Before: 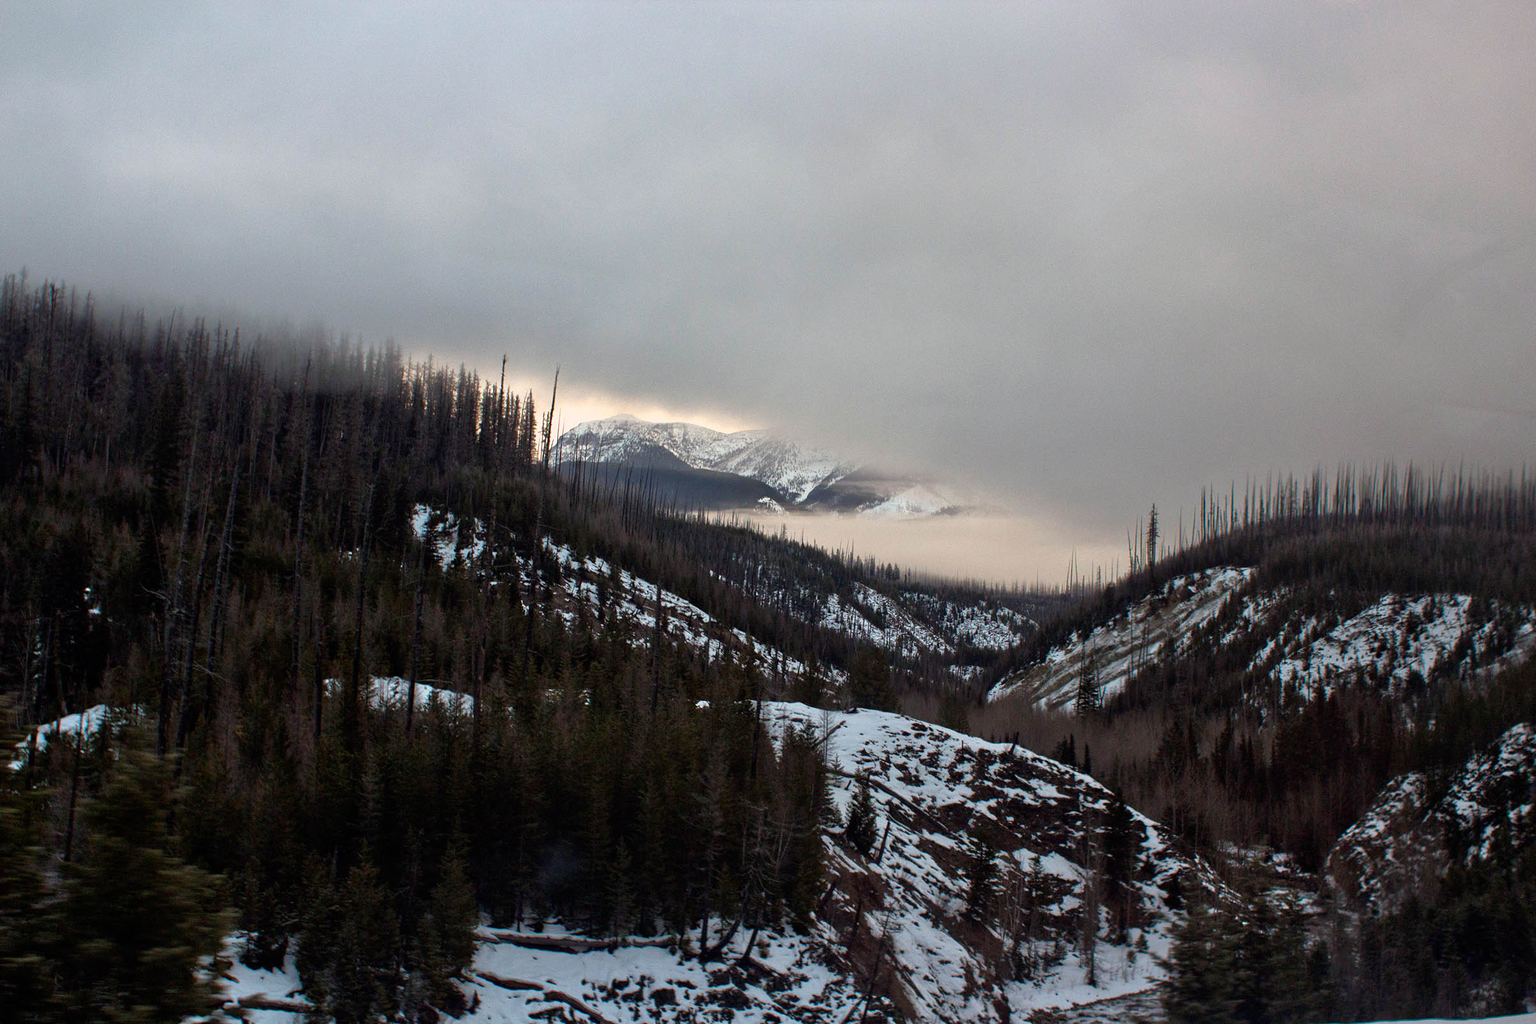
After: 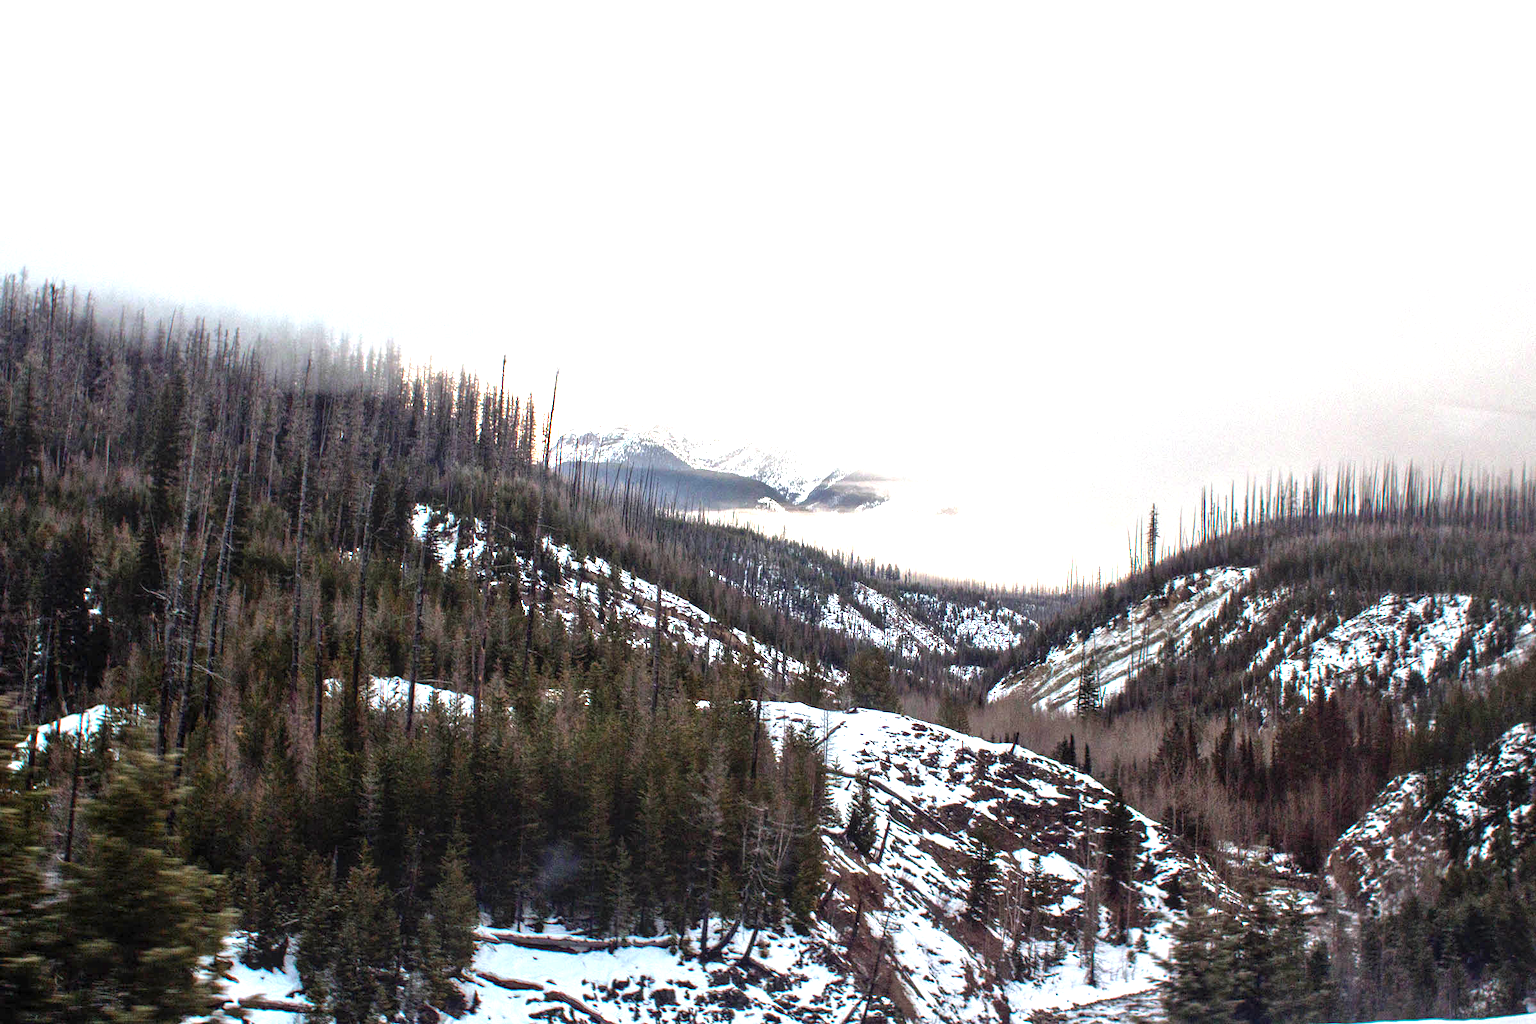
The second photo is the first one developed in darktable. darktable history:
exposure: black level correction 0, exposure 1.9 EV, compensate highlight preservation false
tone equalizer: on, module defaults
local contrast: on, module defaults
